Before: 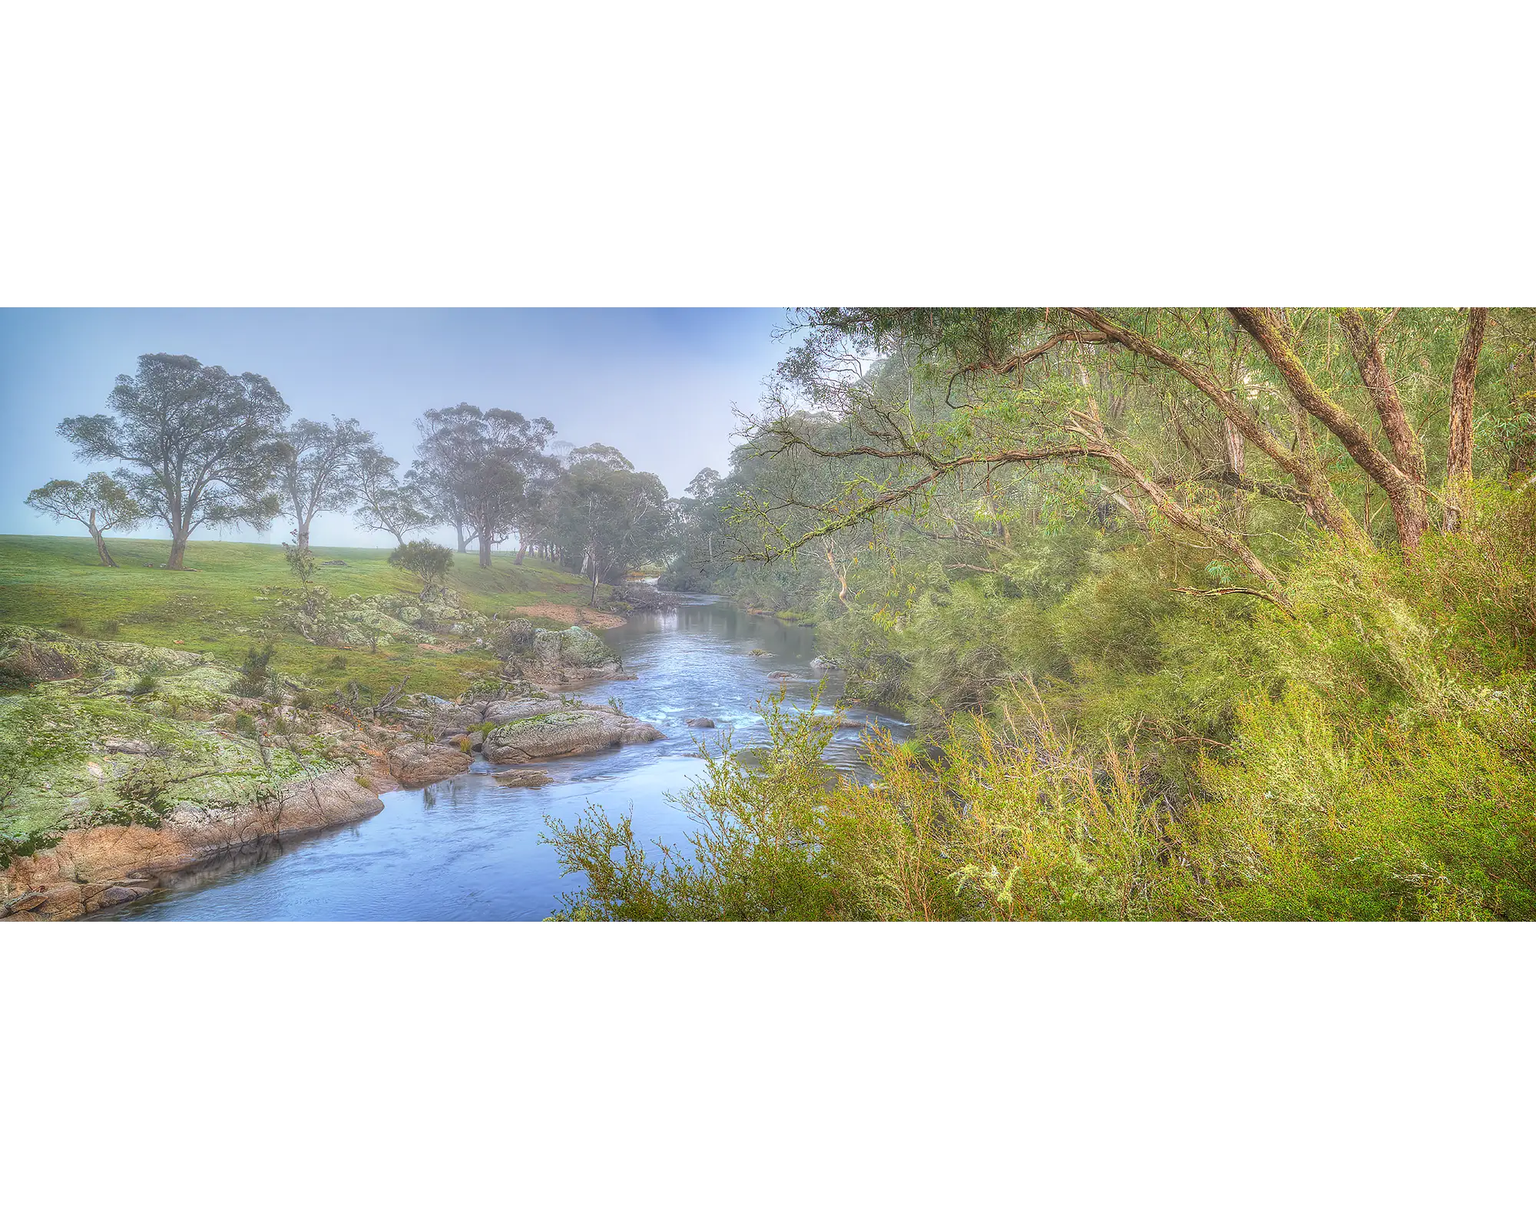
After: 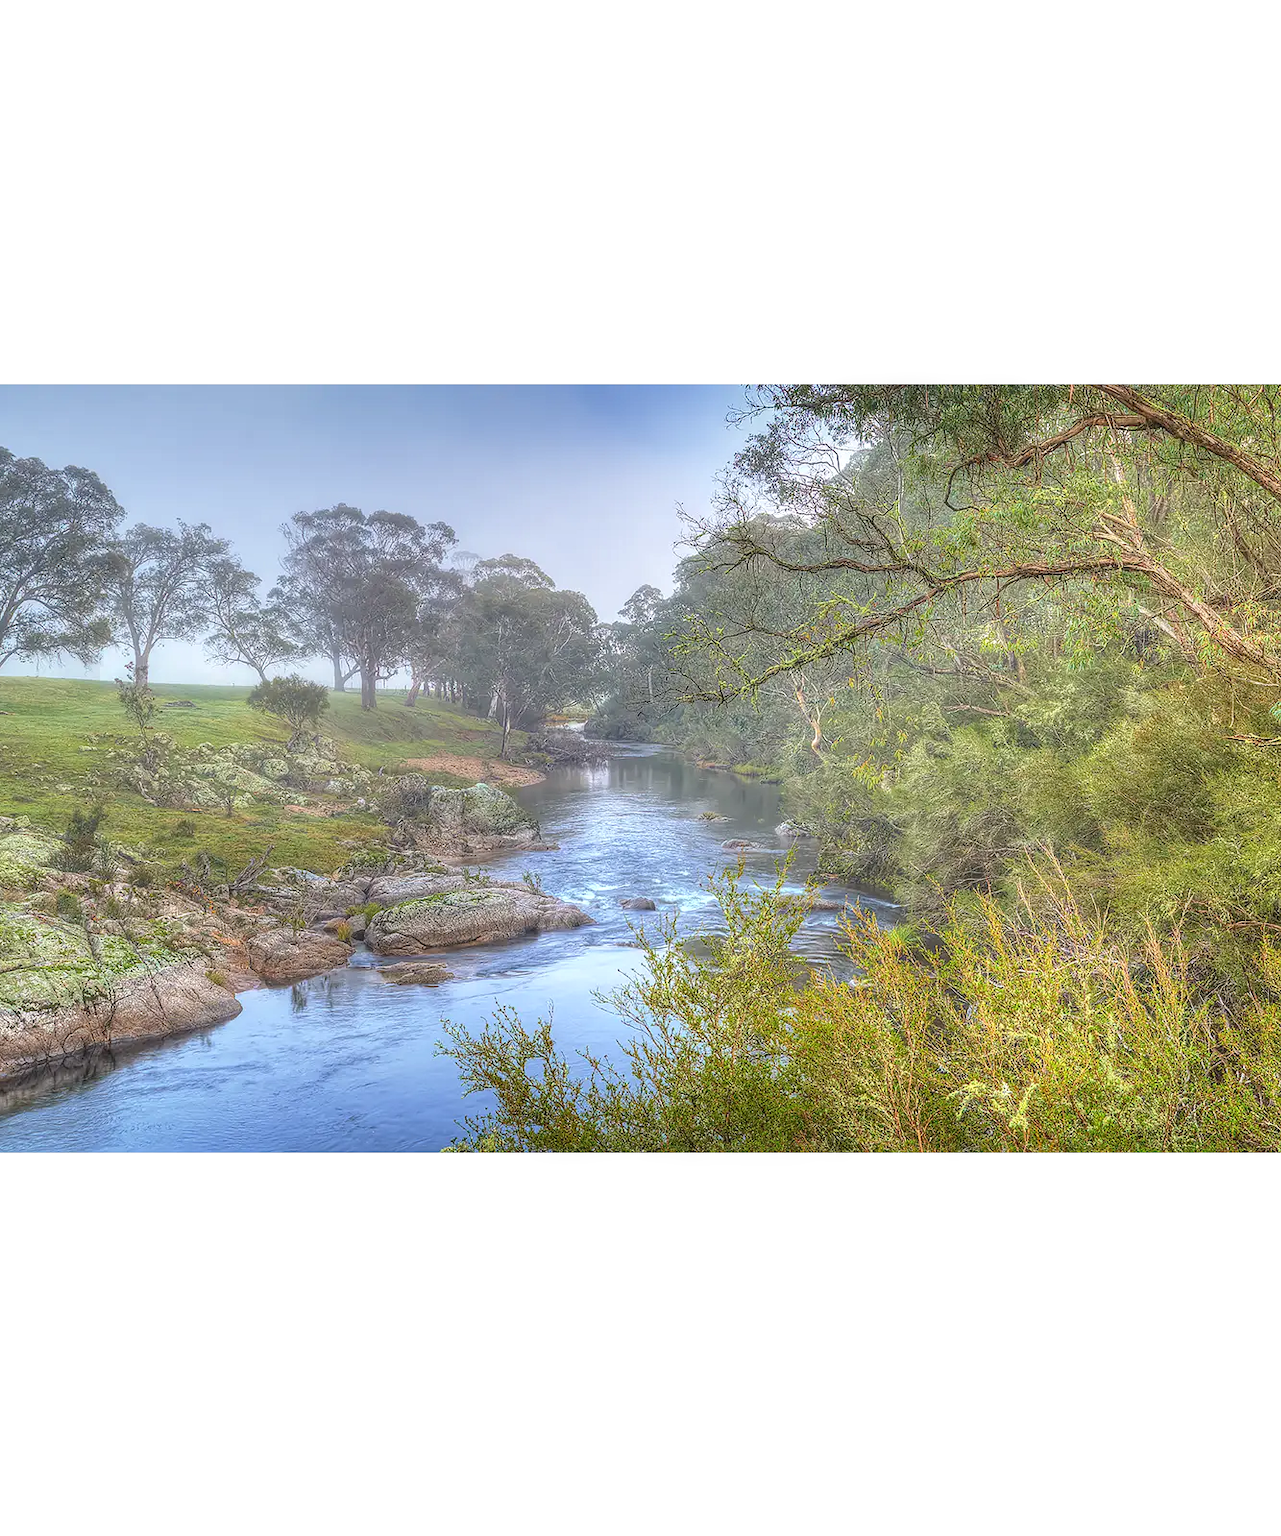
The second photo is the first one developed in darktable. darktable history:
crop and rotate: left 12.402%, right 20.859%
local contrast: on, module defaults
